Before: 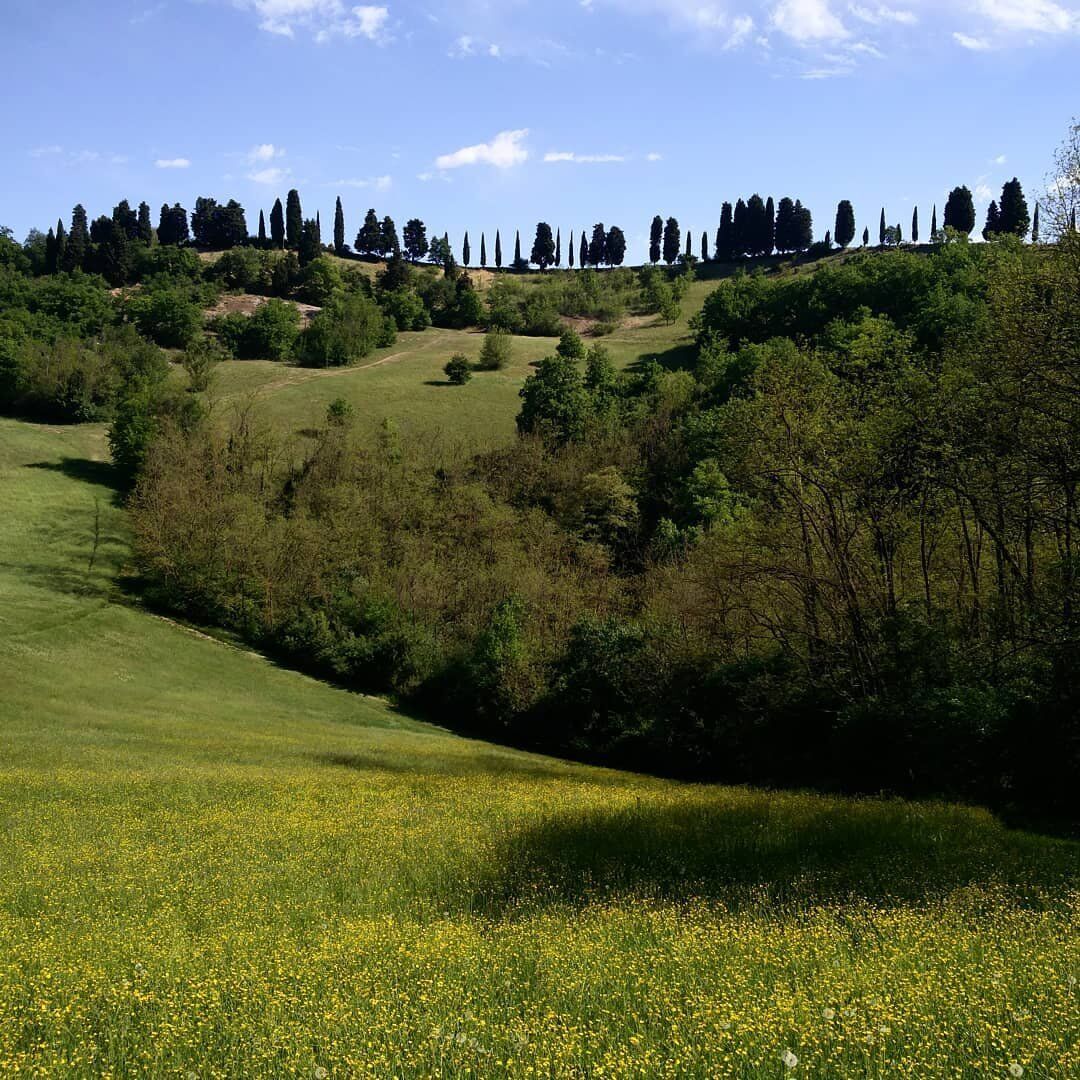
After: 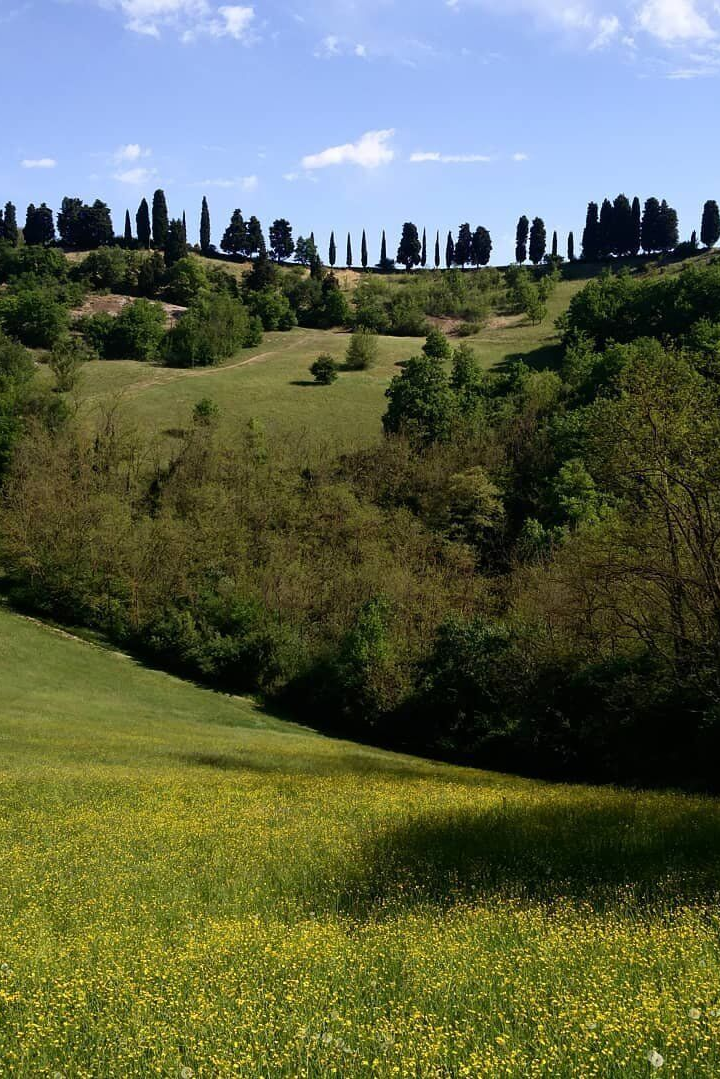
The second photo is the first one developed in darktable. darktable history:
crop and rotate: left 12.432%, right 20.86%
